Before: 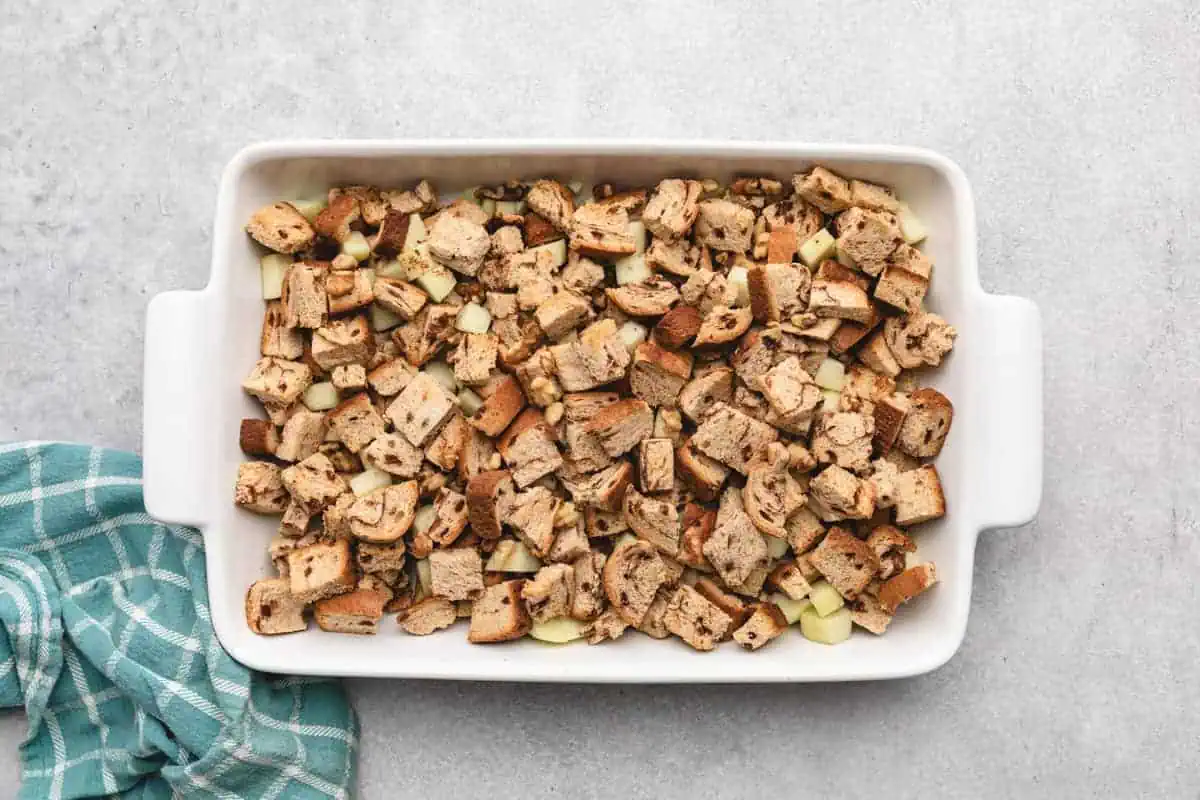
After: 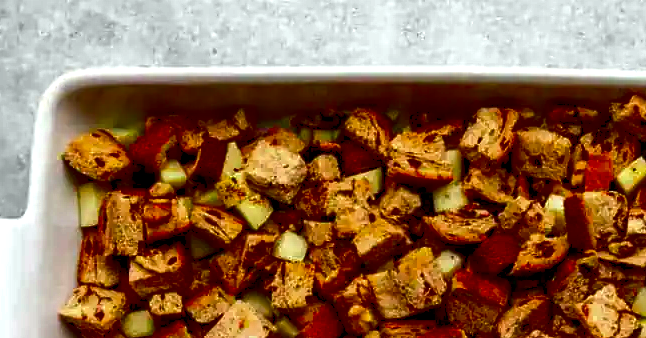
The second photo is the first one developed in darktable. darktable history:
rgb levels: levels [[0.013, 0.434, 0.89], [0, 0.5, 1], [0, 0.5, 1]]
white balance: red 0.978, blue 0.999
contrast brightness saturation: brightness -1, saturation 1
crop: left 15.306%, top 9.065%, right 30.789%, bottom 48.638%
